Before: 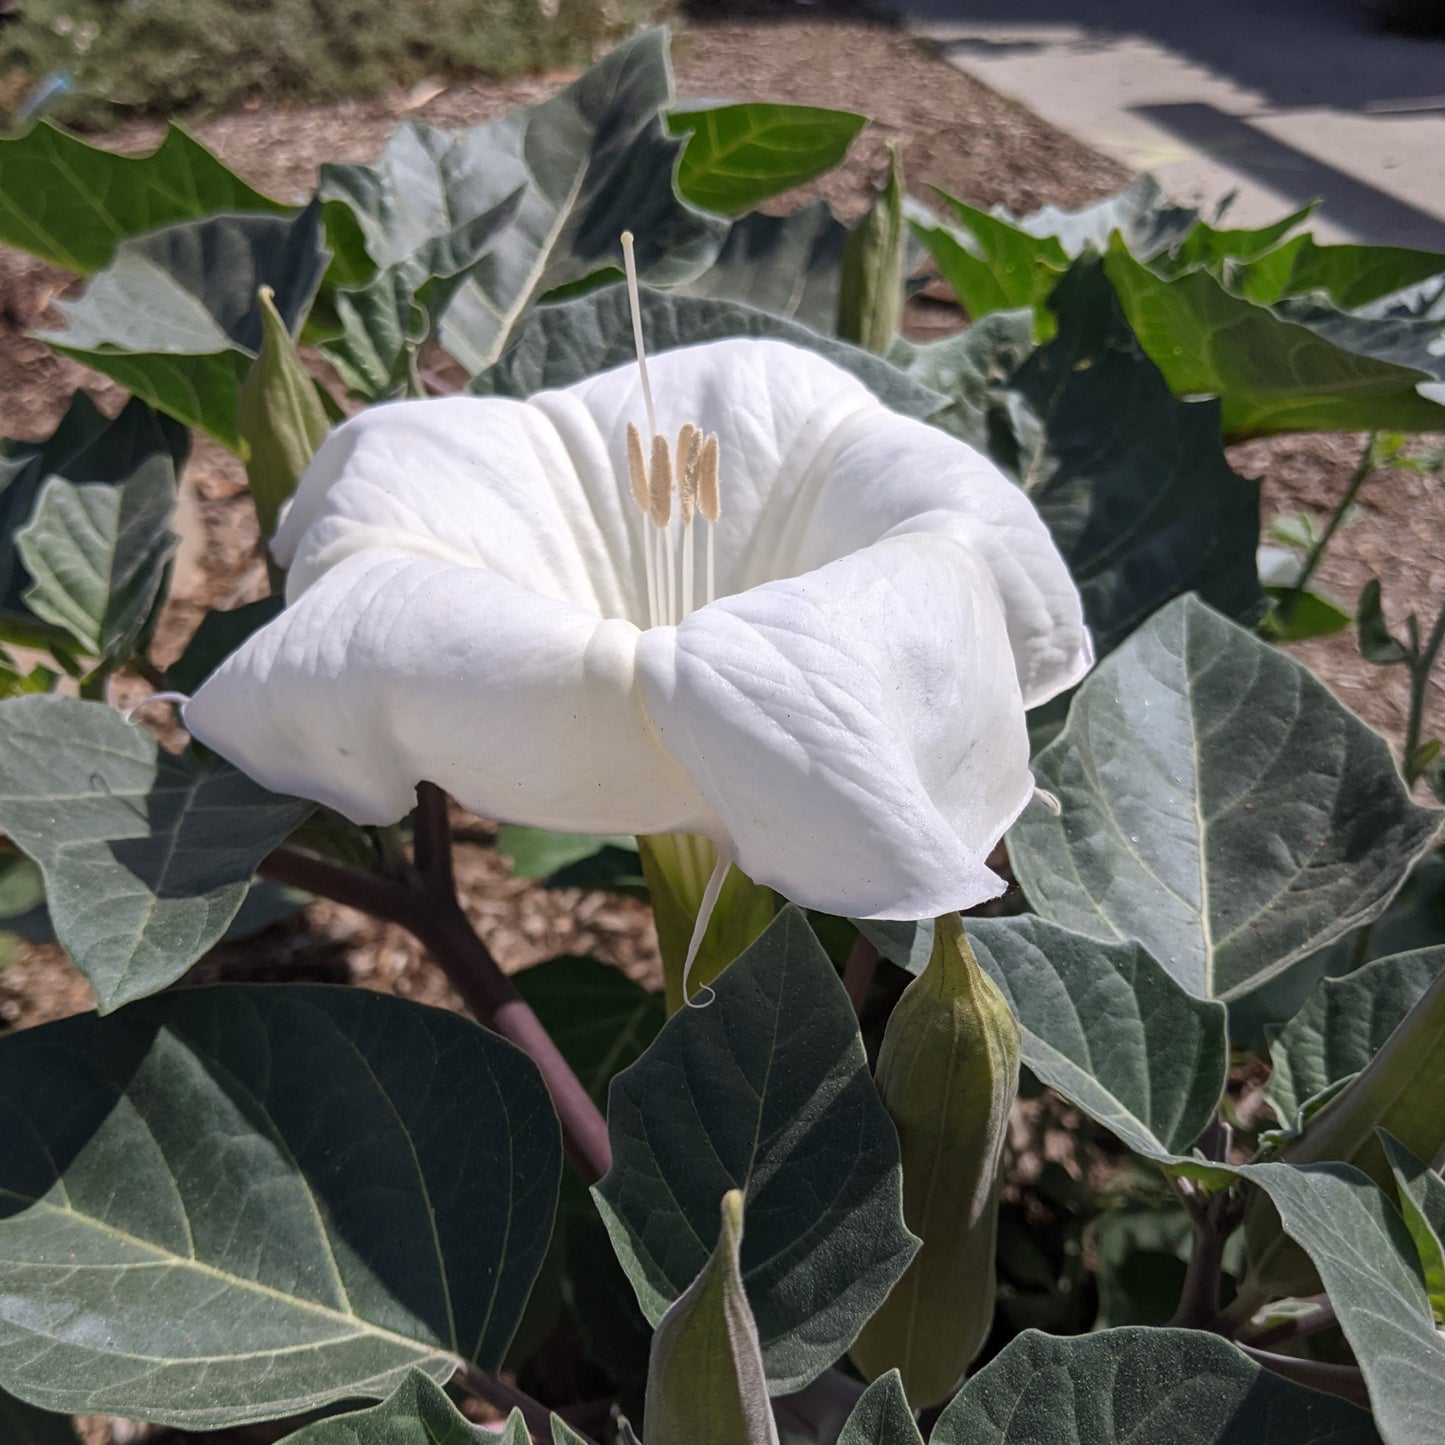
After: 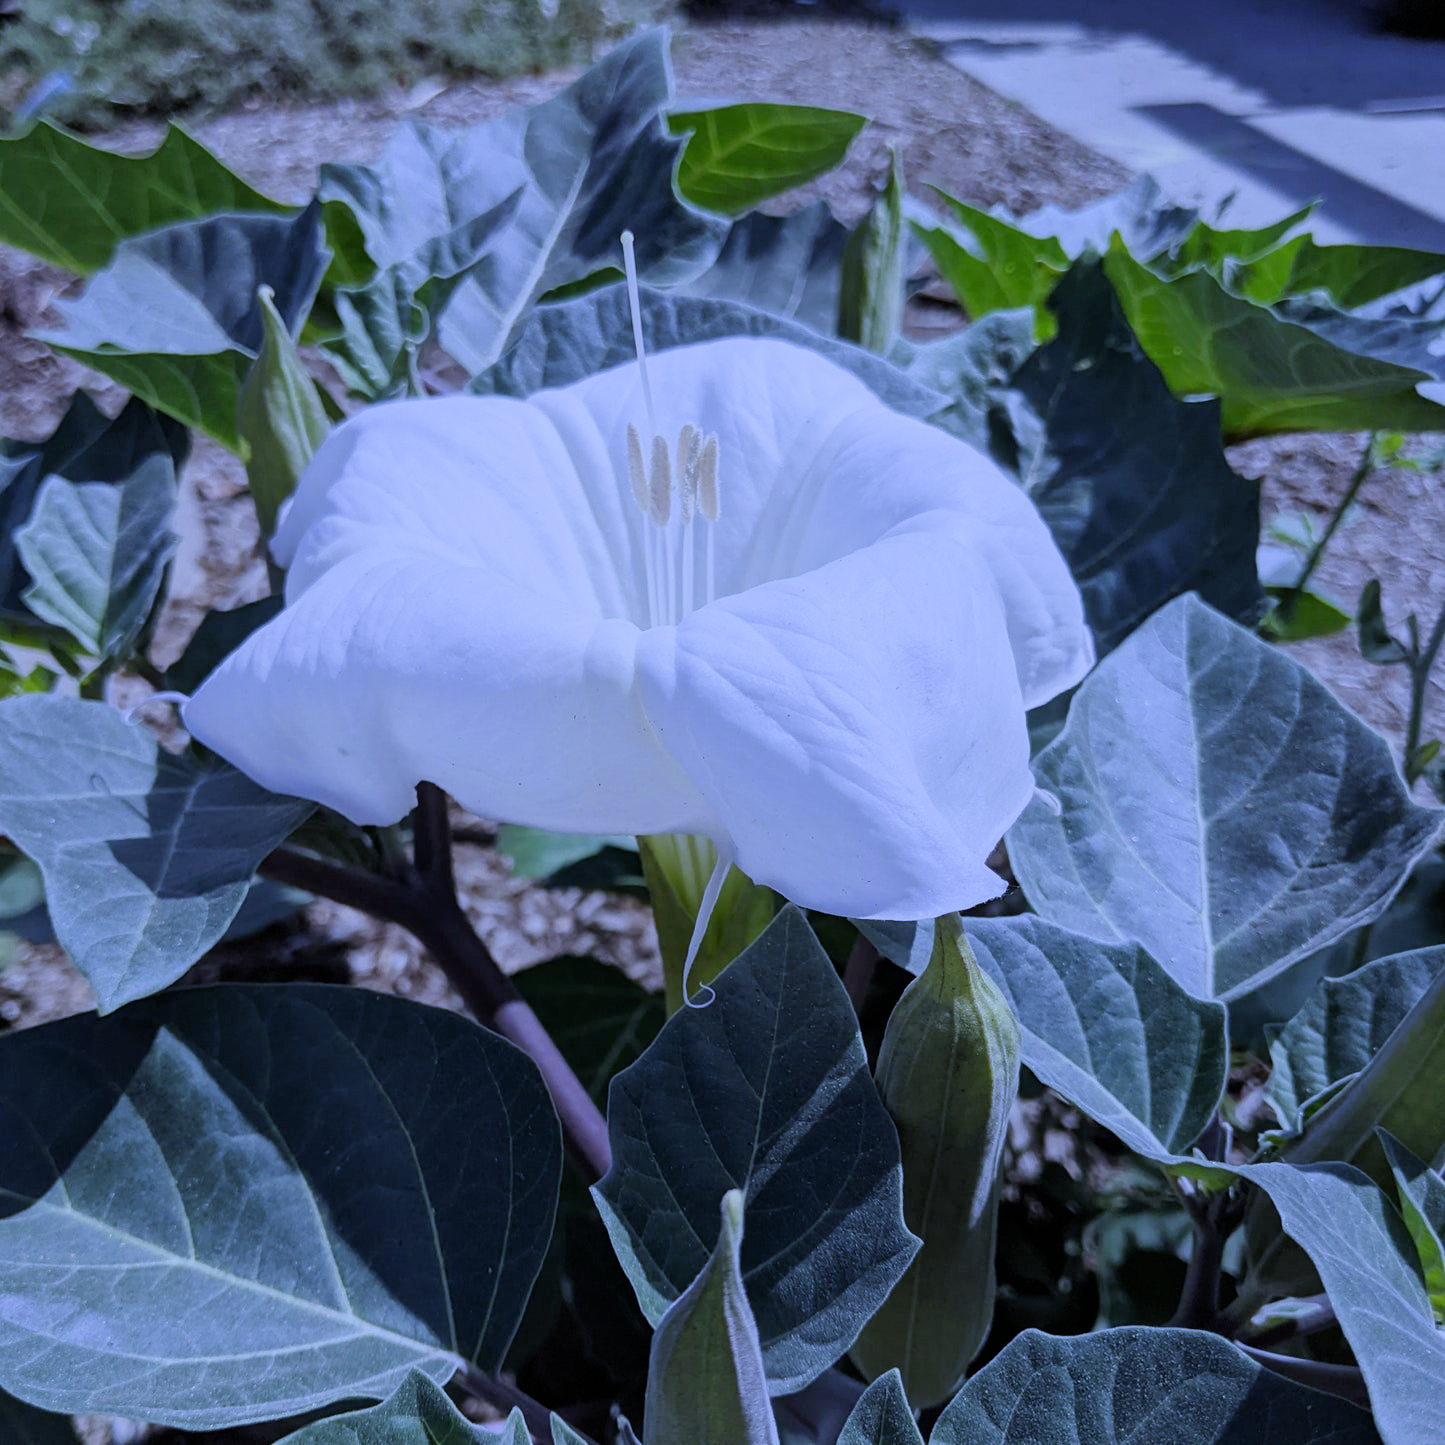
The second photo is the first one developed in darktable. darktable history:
white balance: red 0.766, blue 1.537
filmic rgb: black relative exposure -7.65 EV, white relative exposure 4.56 EV, hardness 3.61
exposure: exposure 0.375 EV, compensate highlight preservation false
